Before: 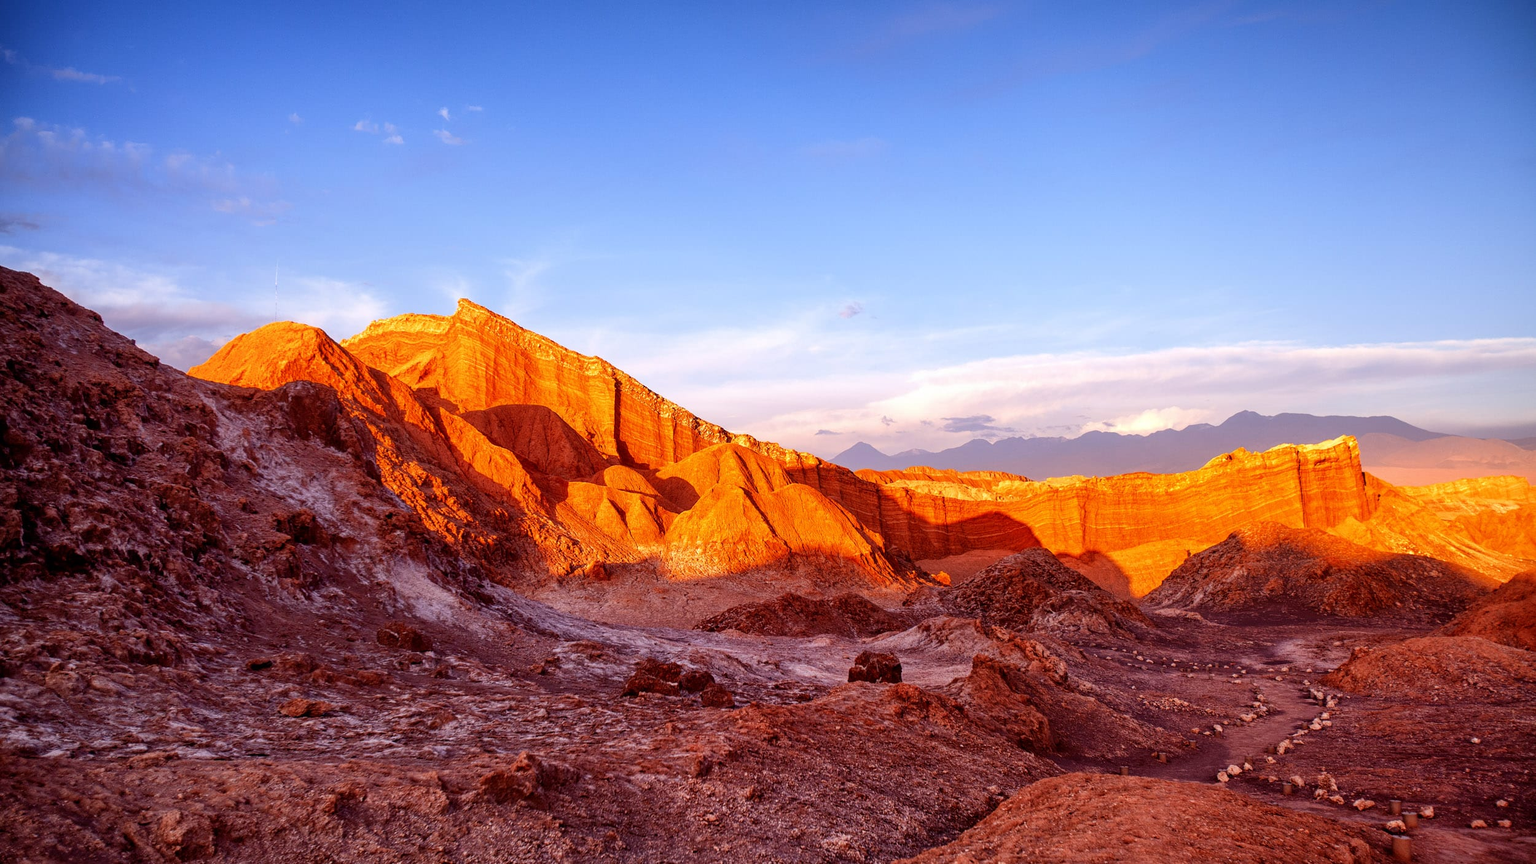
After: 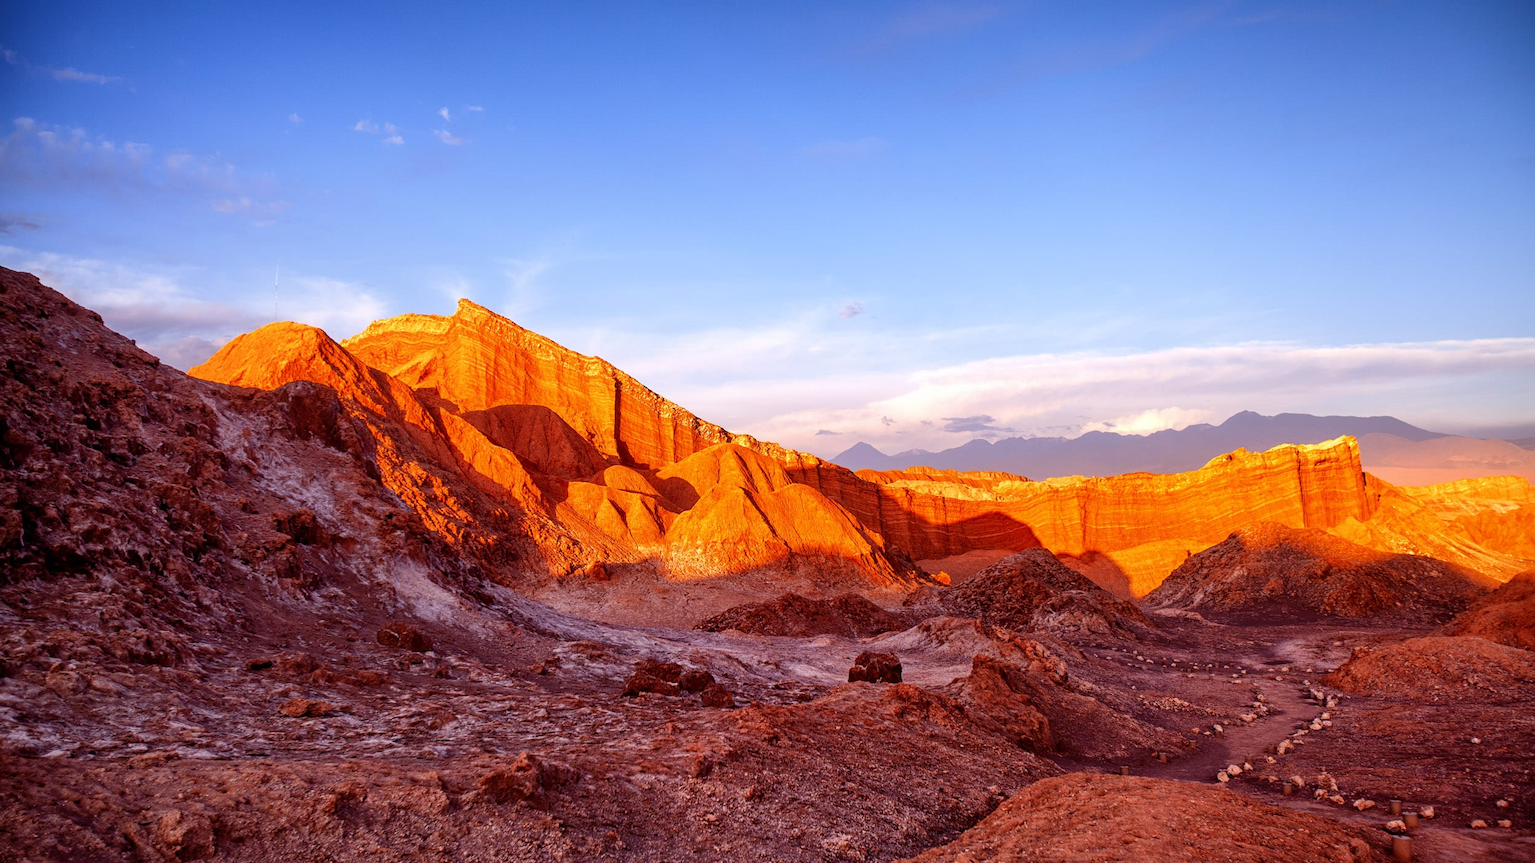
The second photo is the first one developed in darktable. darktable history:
color zones: mix -60.73%
